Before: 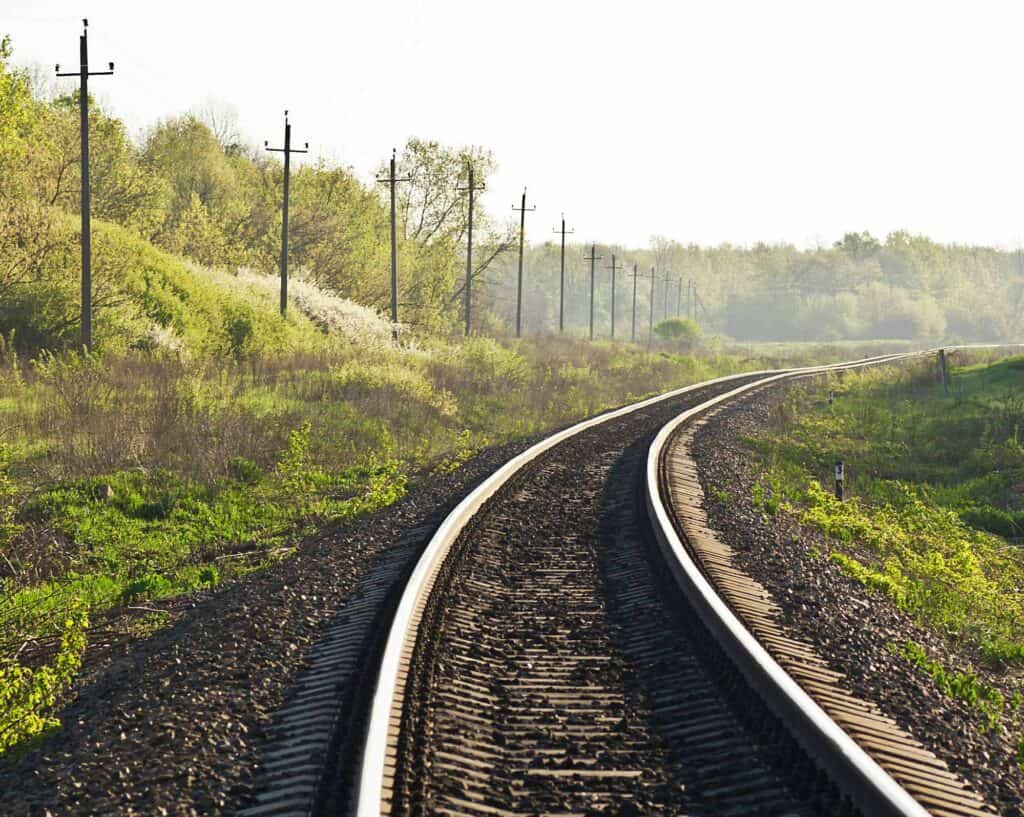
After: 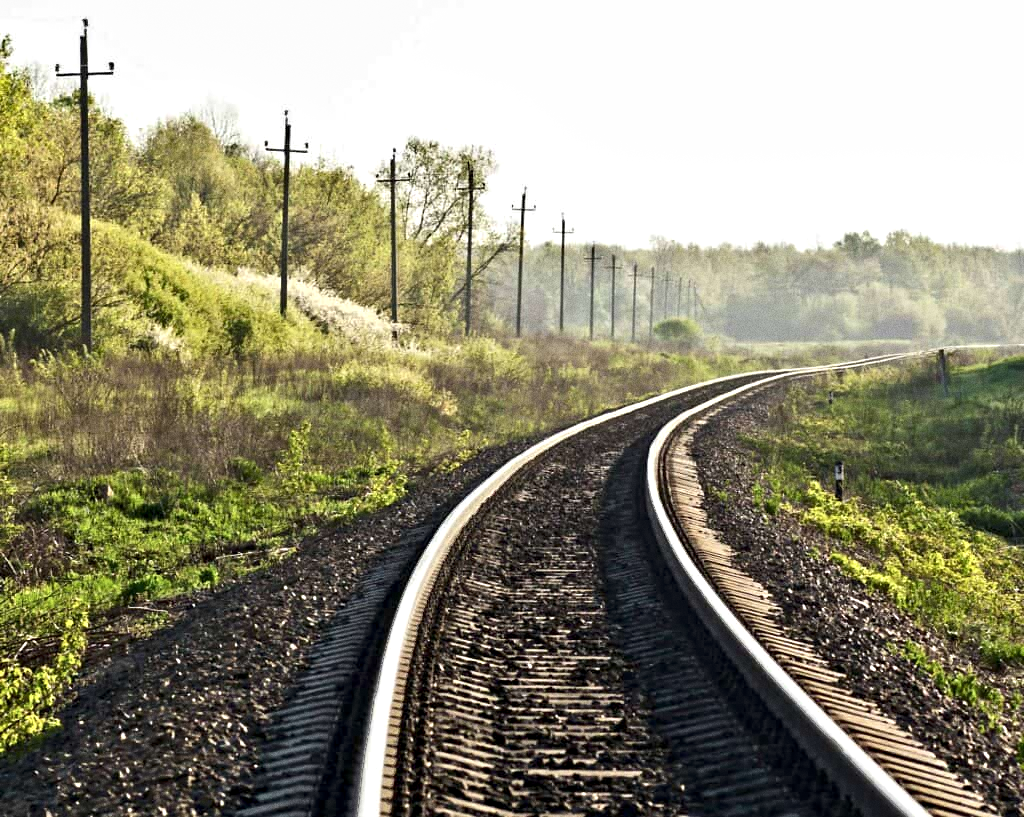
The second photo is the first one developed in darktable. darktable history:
grain: strength 26%
contrast equalizer: y [[0.511, 0.558, 0.631, 0.632, 0.559, 0.512], [0.5 ×6], [0.507, 0.559, 0.627, 0.644, 0.647, 0.647], [0 ×6], [0 ×6]]
